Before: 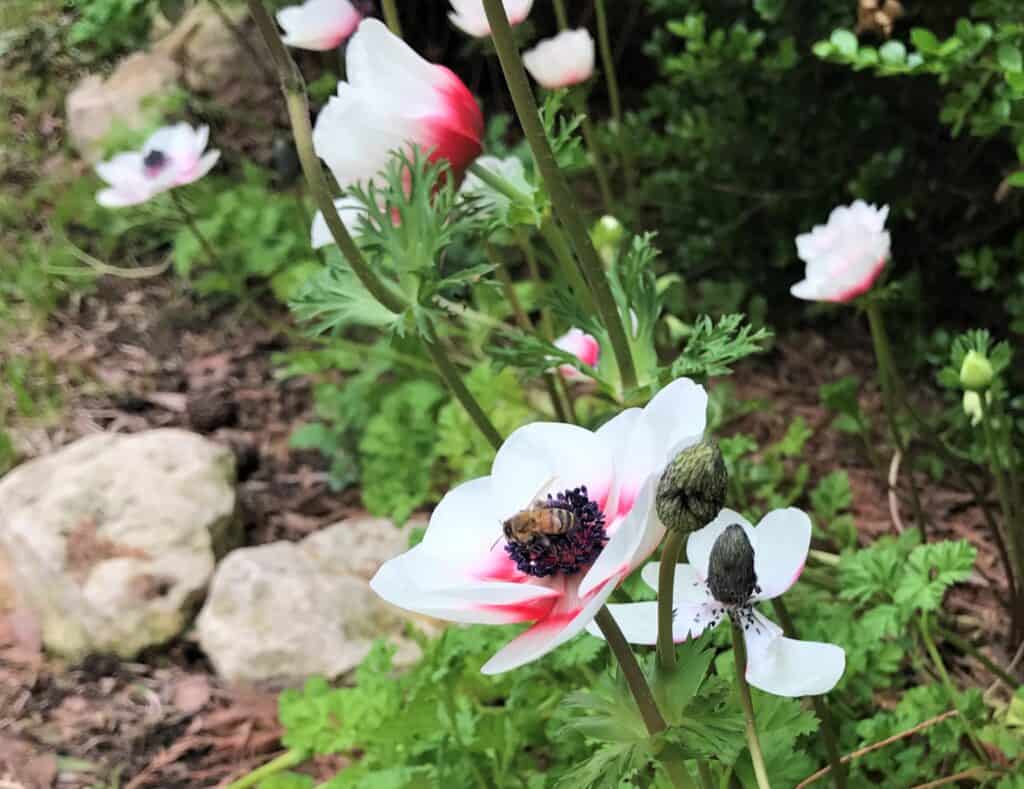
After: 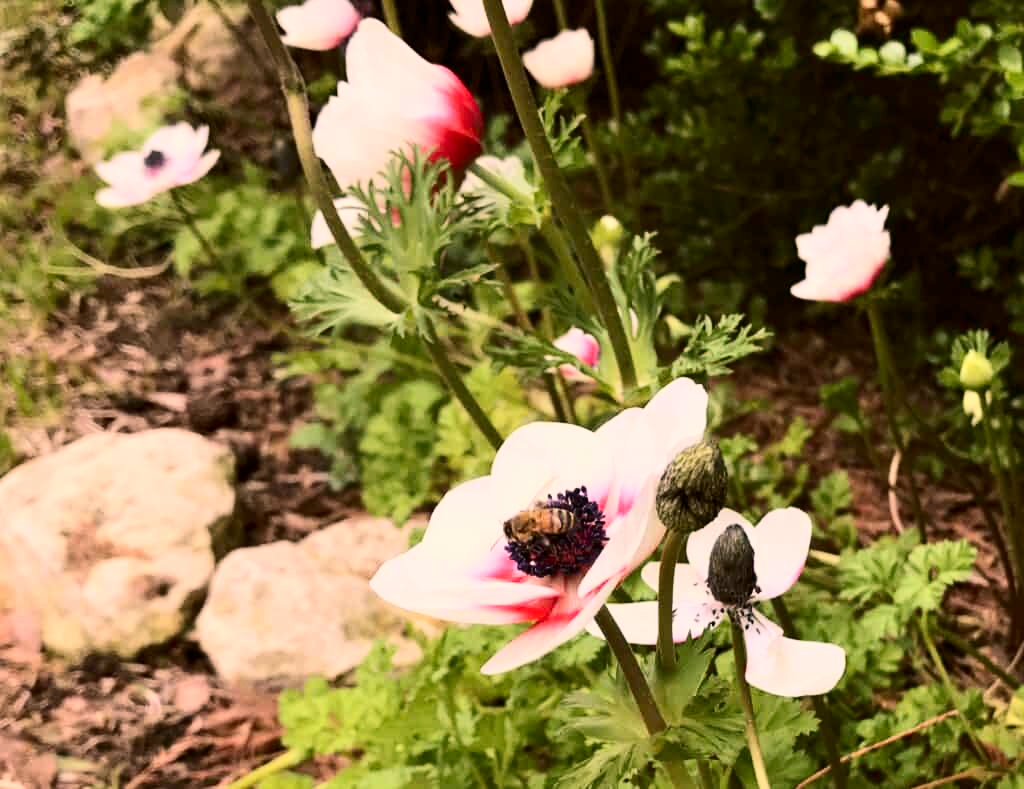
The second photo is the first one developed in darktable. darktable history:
color balance rgb: shadows lift › luminance -5%, shadows lift › chroma 1.1%, shadows lift › hue 219°, power › luminance 10%, power › chroma 2.83%, power › hue 60°, highlights gain › chroma 4.52%, highlights gain › hue 33.33°, saturation formula JzAzBz (2021)
contrast brightness saturation: contrast 0.28
